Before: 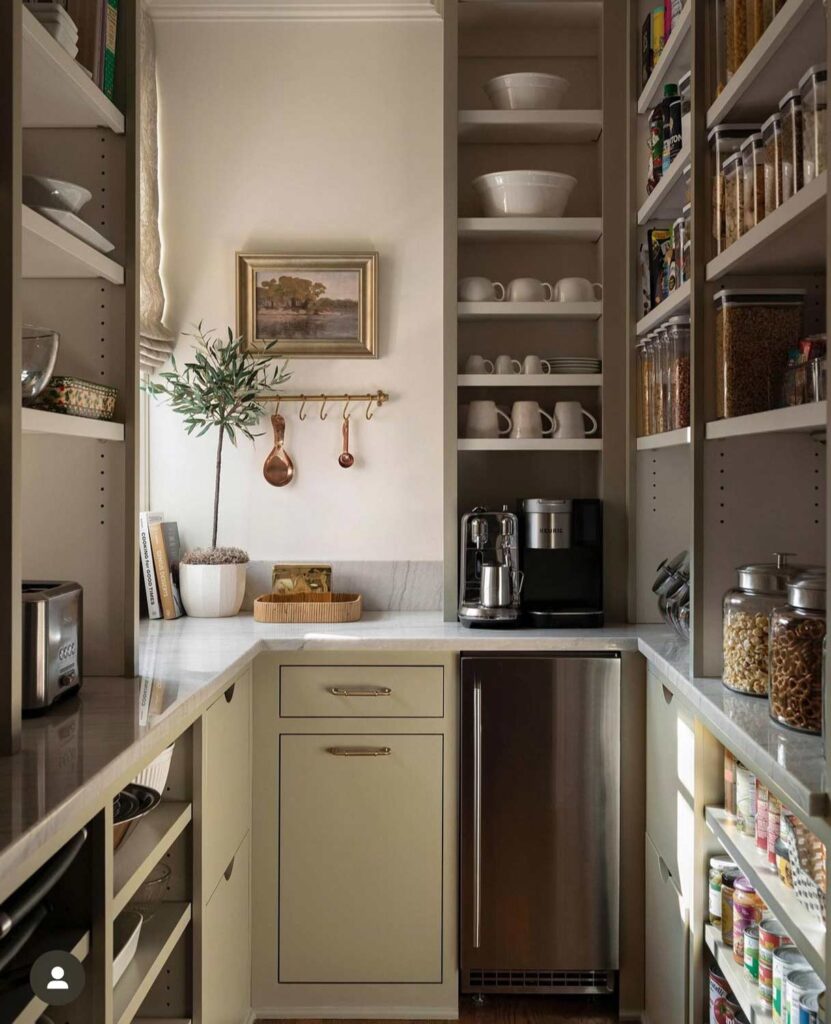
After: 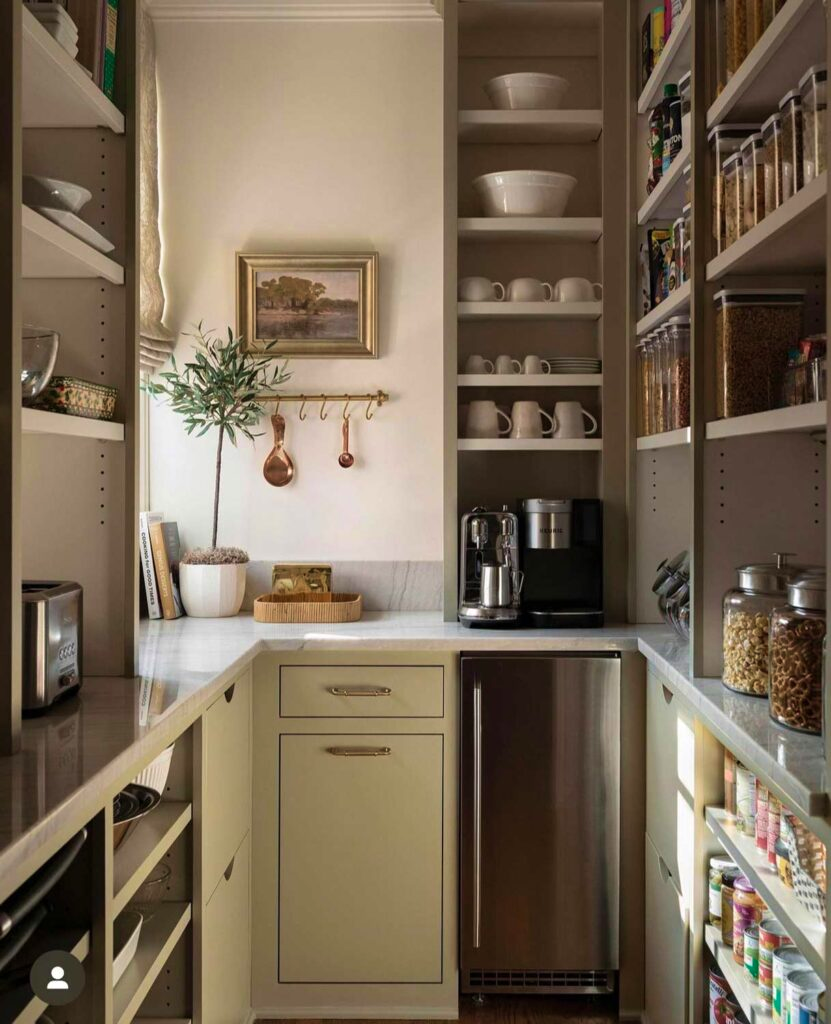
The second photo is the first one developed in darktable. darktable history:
velvia: strength 27.16%
